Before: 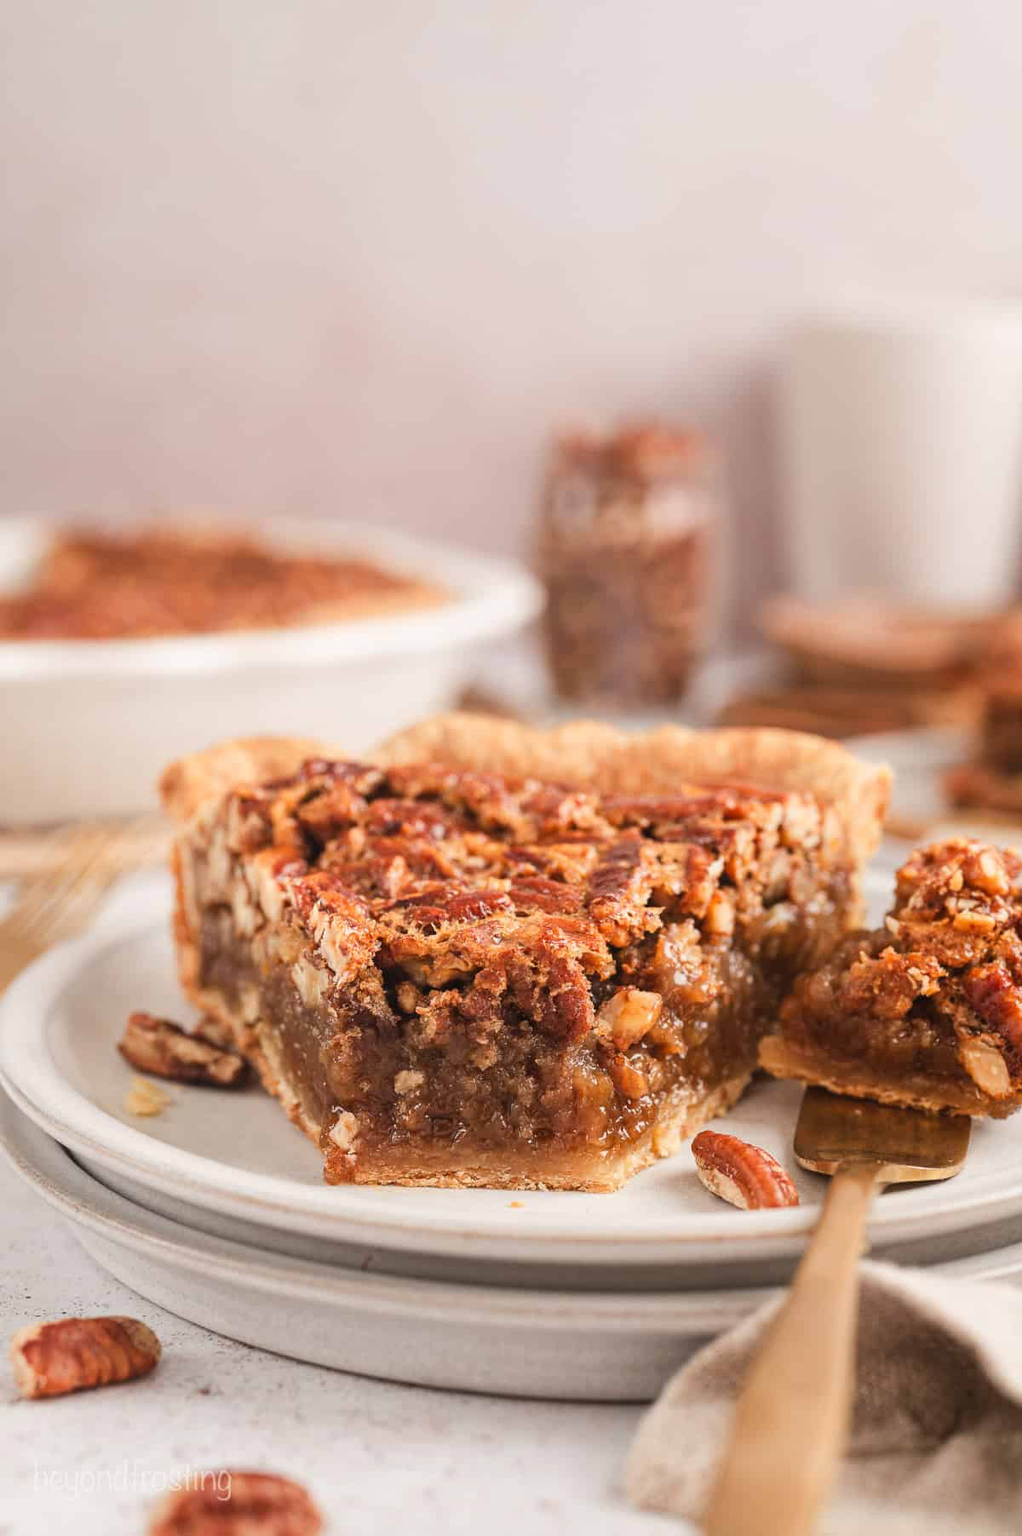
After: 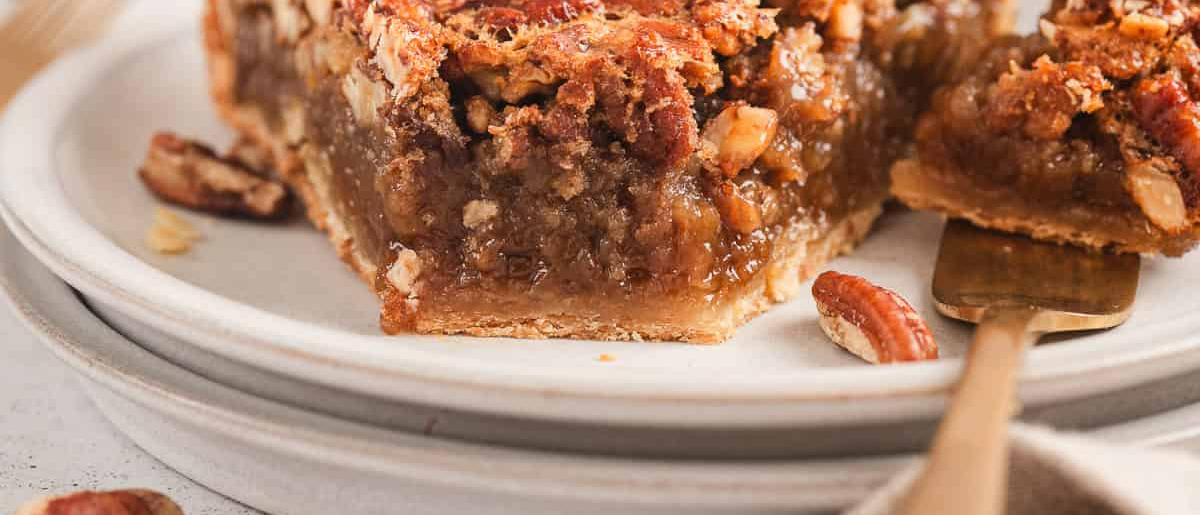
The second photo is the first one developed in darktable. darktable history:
crop and rotate: top 58.642%, bottom 12.768%
